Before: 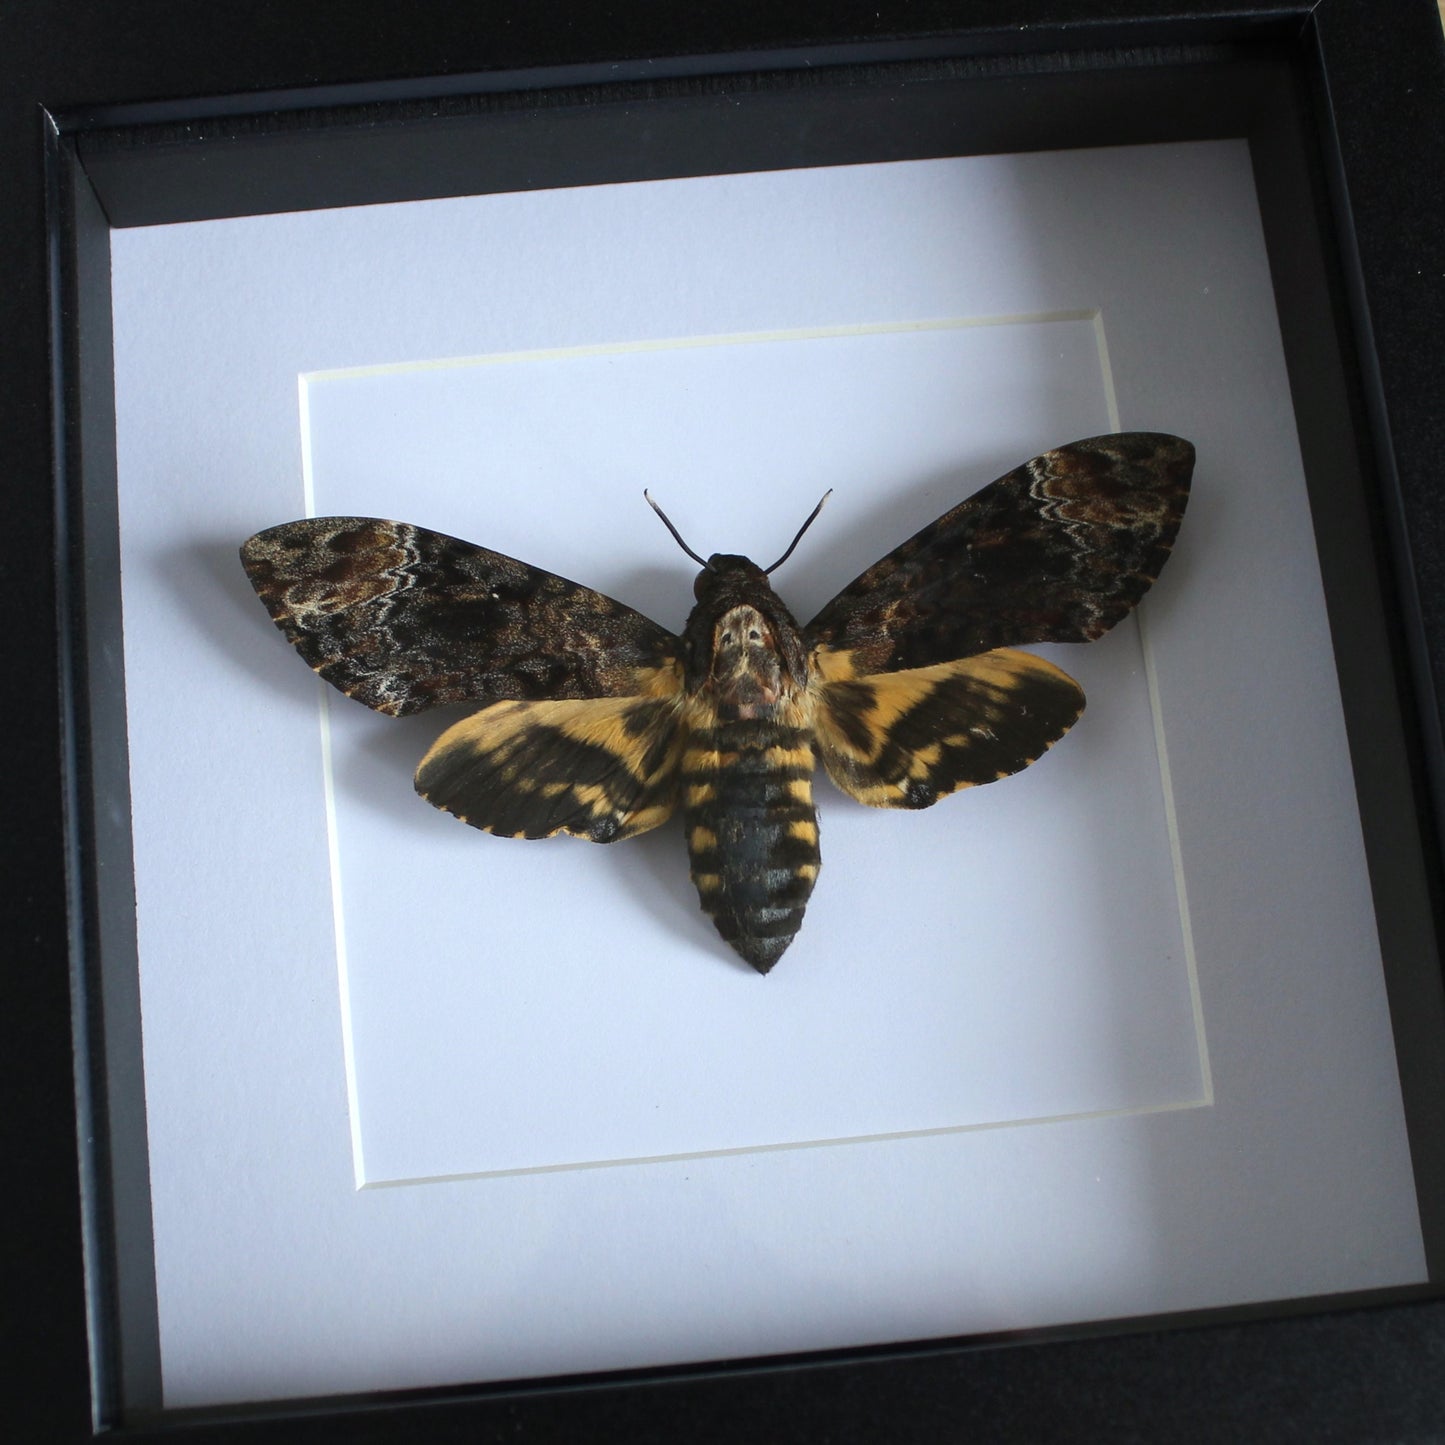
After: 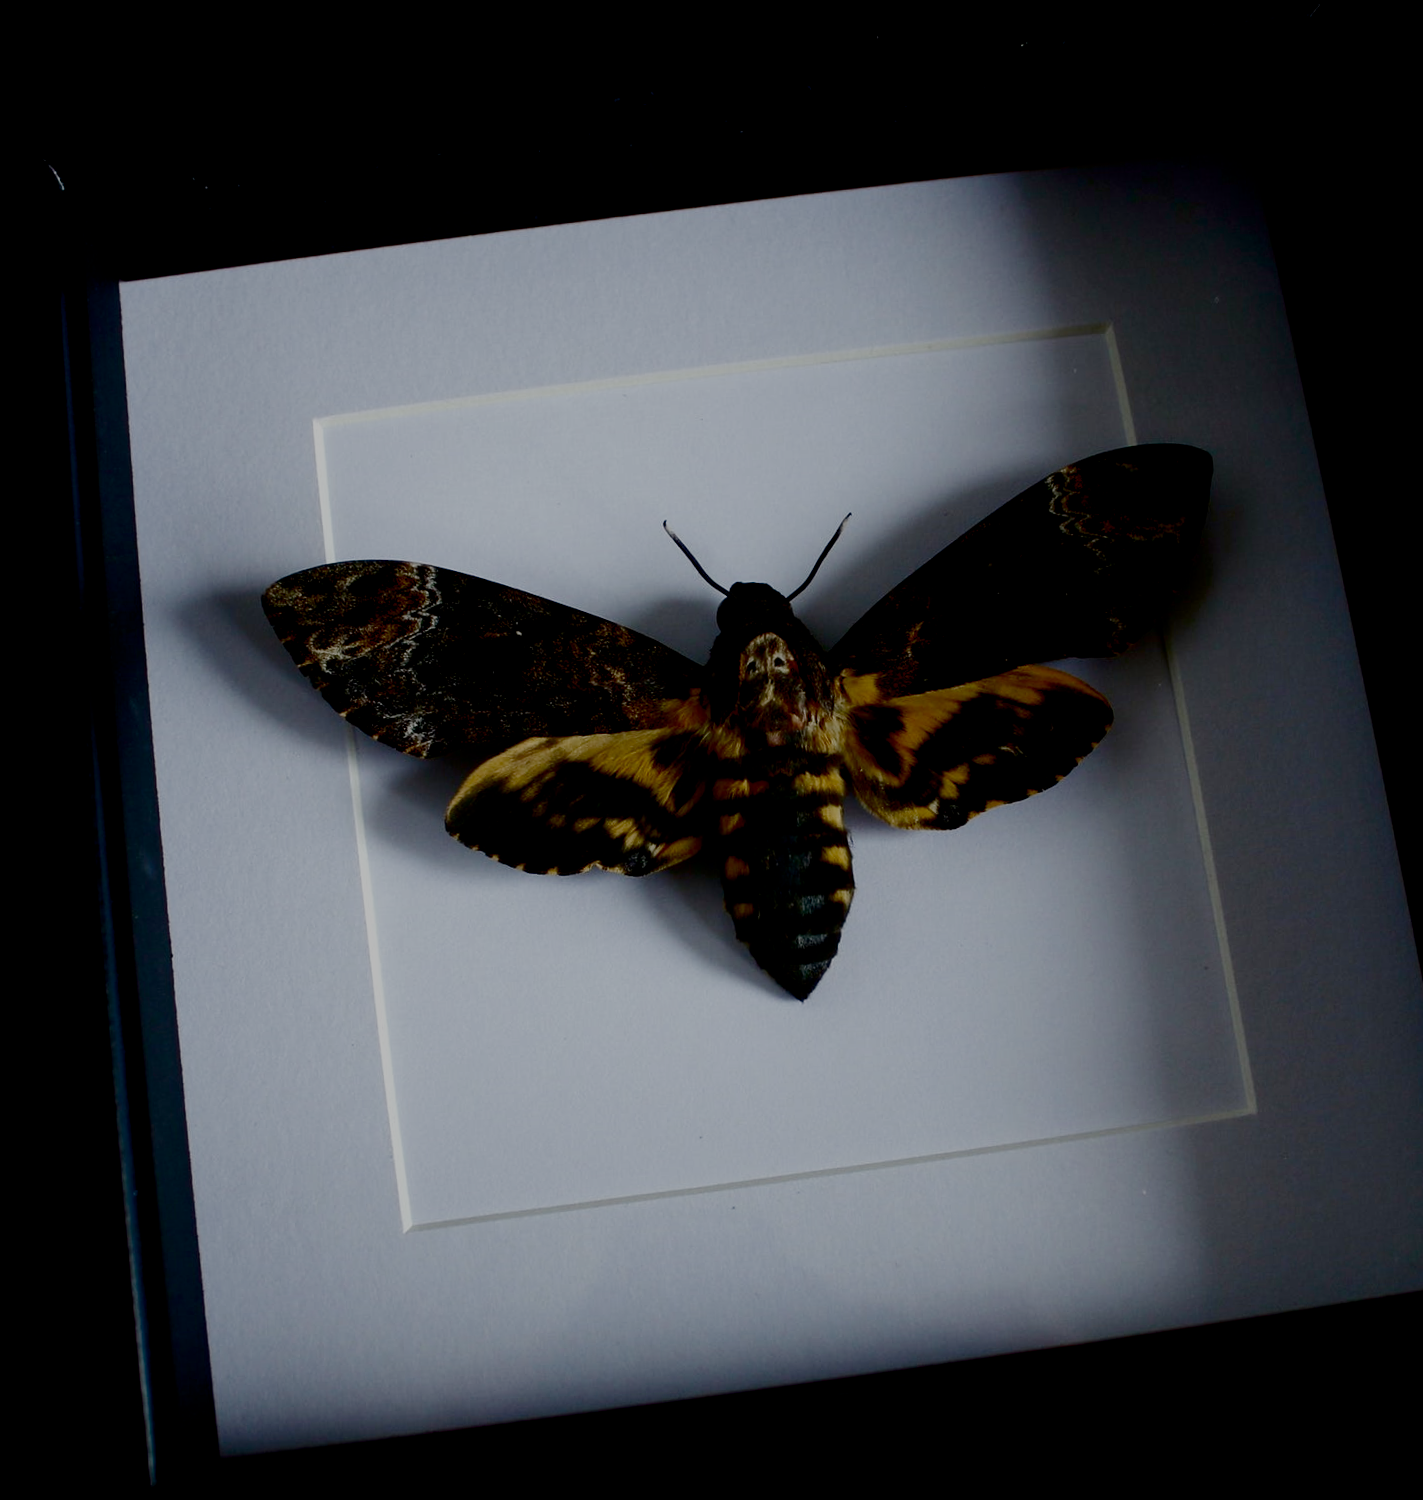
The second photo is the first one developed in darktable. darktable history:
rotate and perspective: rotation -2.29°, automatic cropping off
filmic rgb: black relative exposure -2.85 EV, white relative exposure 4.56 EV, hardness 1.77, contrast 1.25, preserve chrominance no, color science v5 (2021)
crop and rotate: right 5.167%
contrast brightness saturation: contrast 0.09, brightness -0.59, saturation 0.17
